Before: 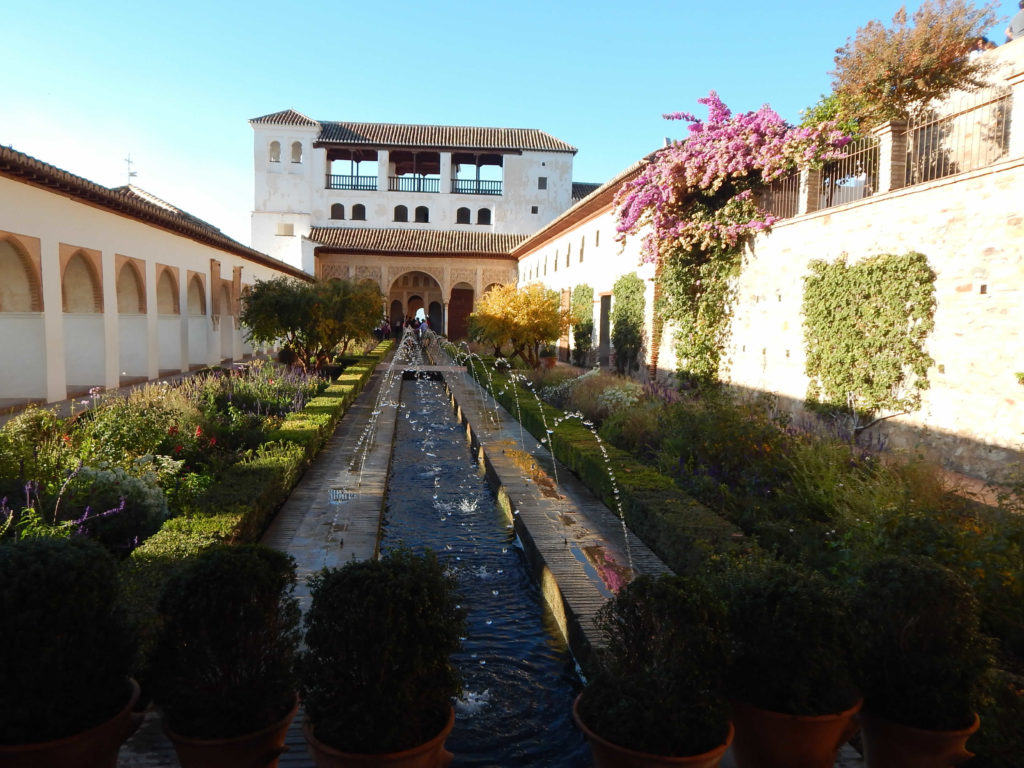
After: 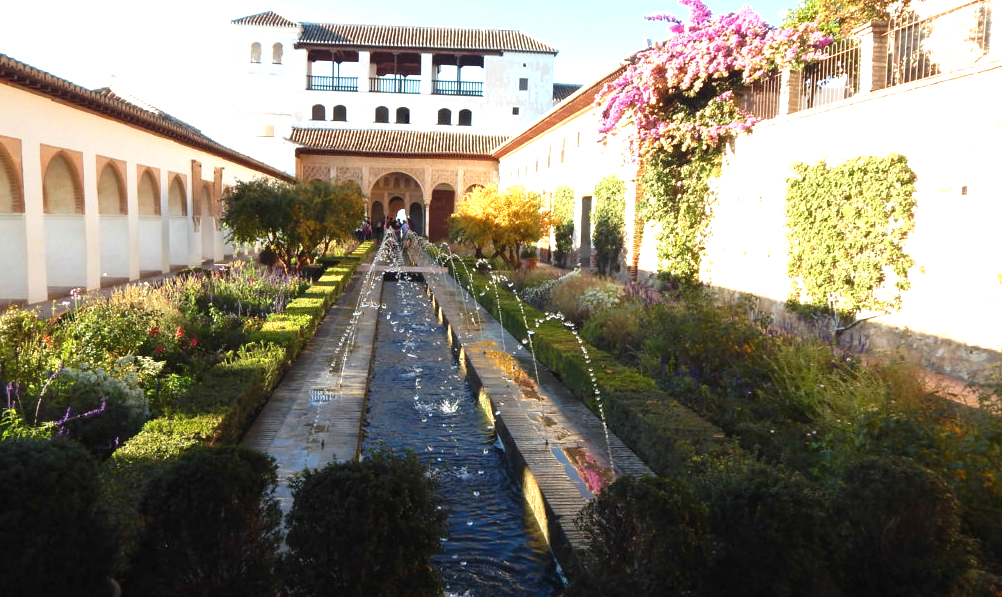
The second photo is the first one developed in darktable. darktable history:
crop and rotate: left 1.868%, top 12.951%, right 0.205%, bottom 9.259%
exposure: black level correction 0, exposure 1 EV, compensate highlight preservation false
